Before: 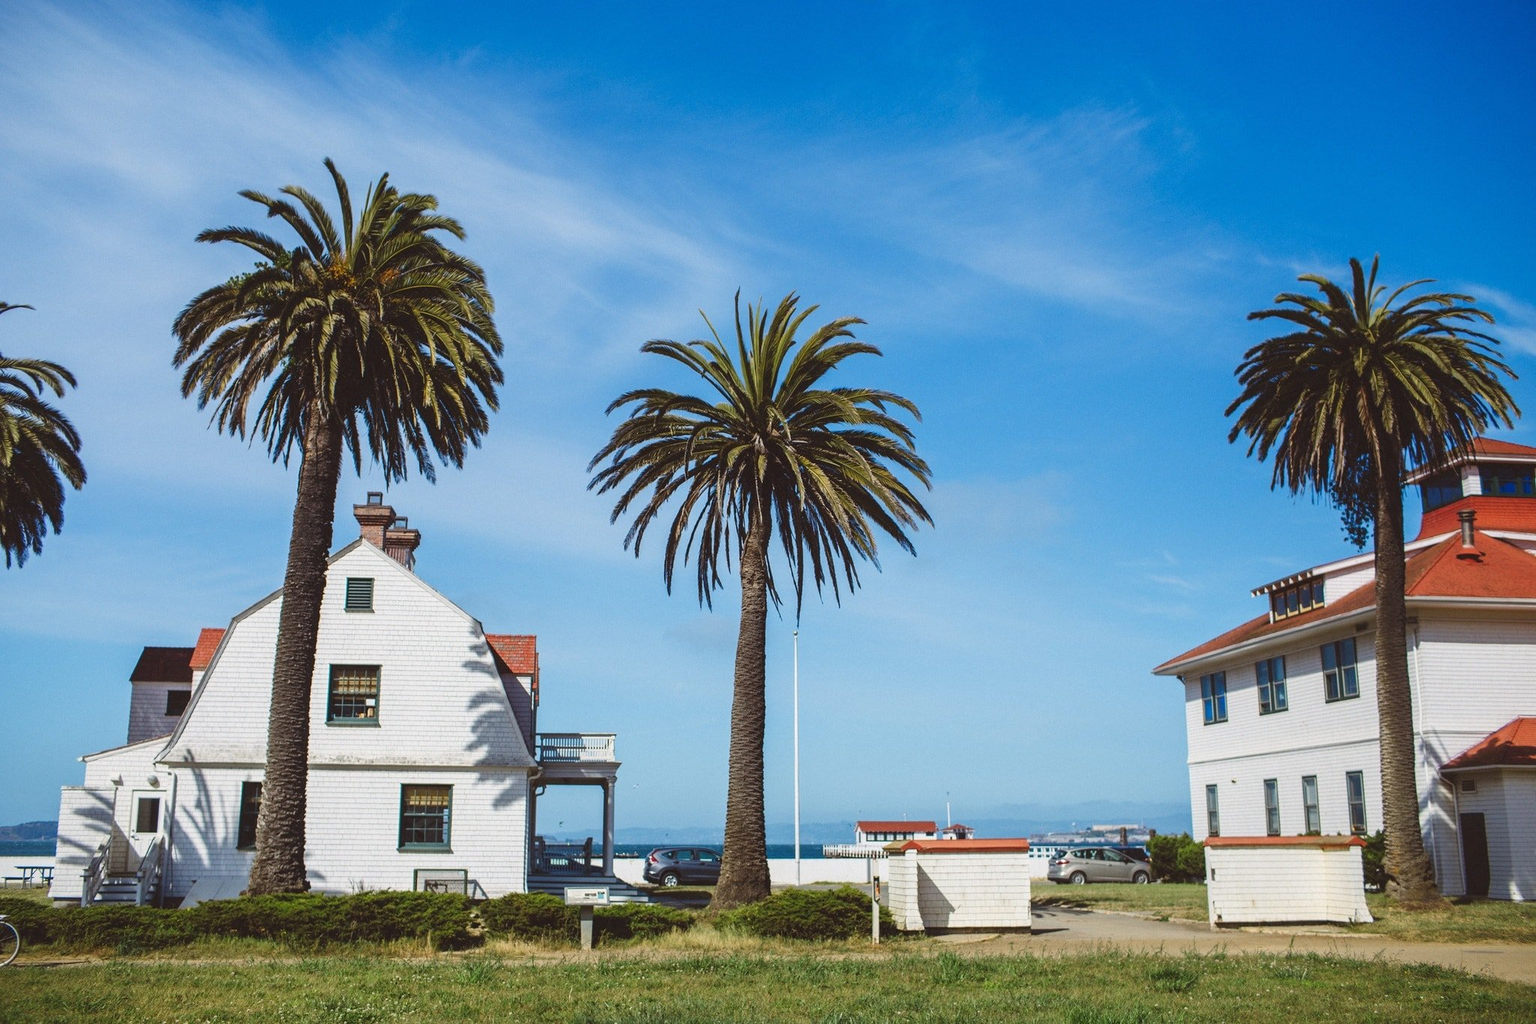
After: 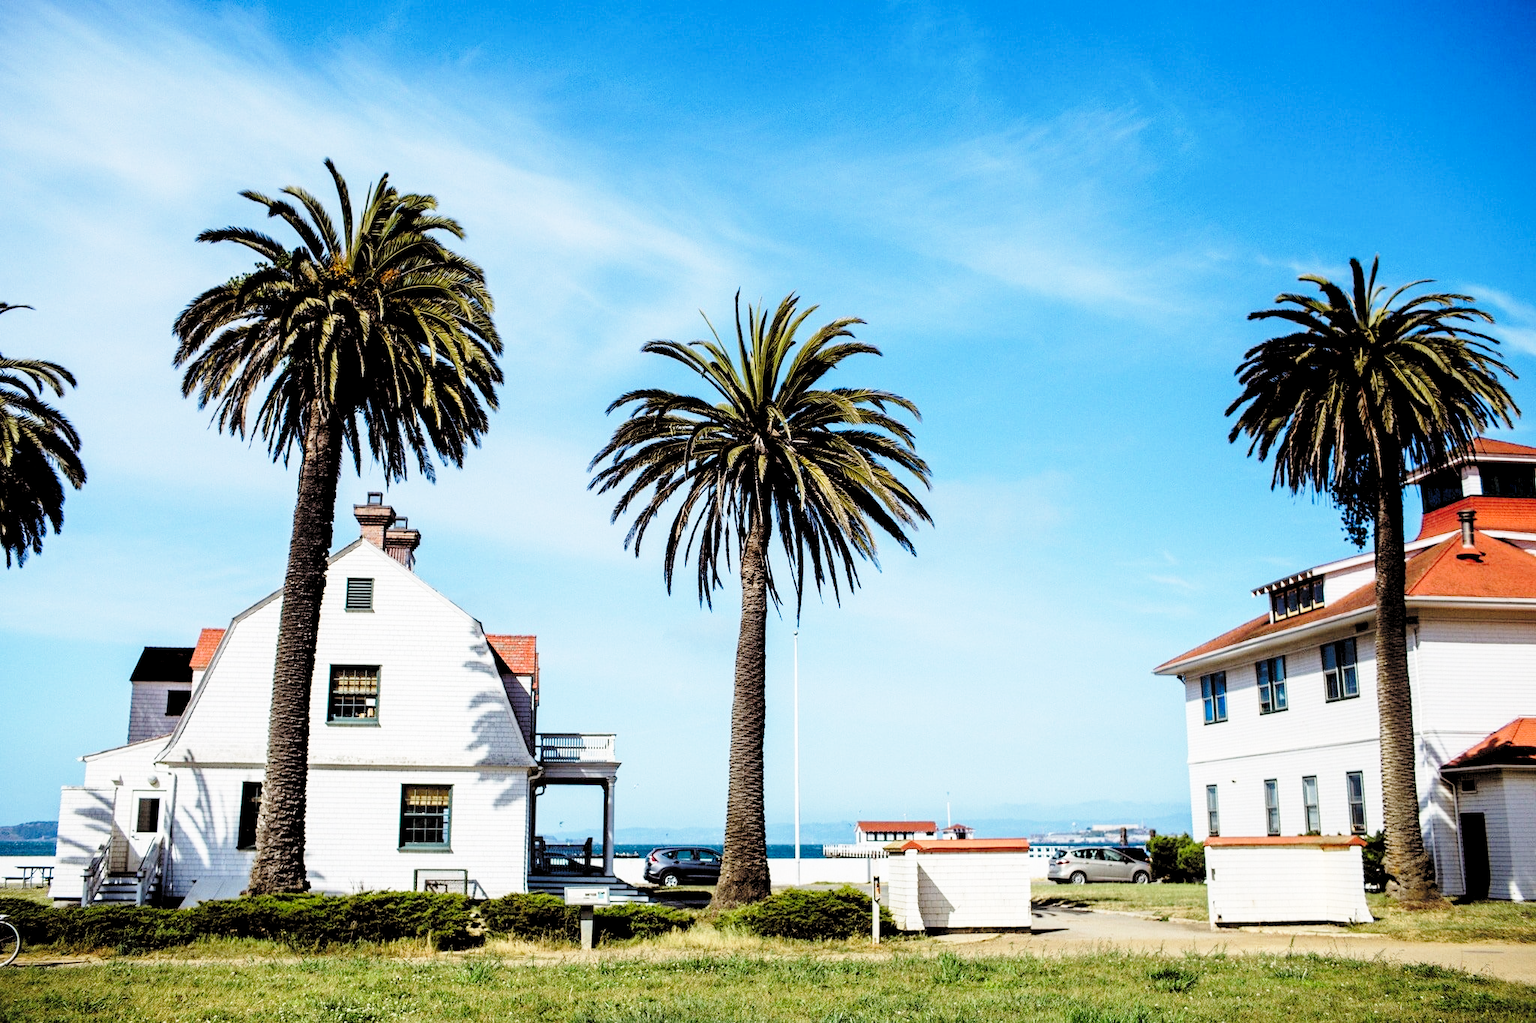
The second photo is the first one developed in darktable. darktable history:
rgb levels: levels [[0.029, 0.461, 0.922], [0, 0.5, 1], [0, 0.5, 1]]
base curve: curves: ch0 [(0, 0) (0.028, 0.03) (0.121, 0.232) (0.46, 0.748) (0.859, 0.968) (1, 1)], preserve colors none
